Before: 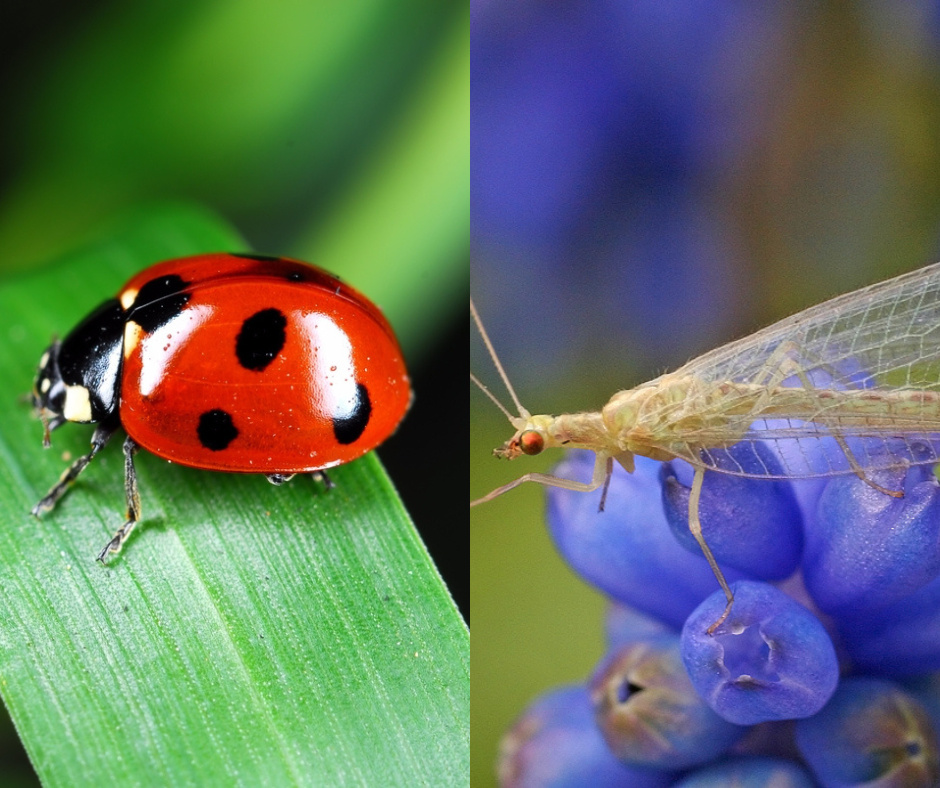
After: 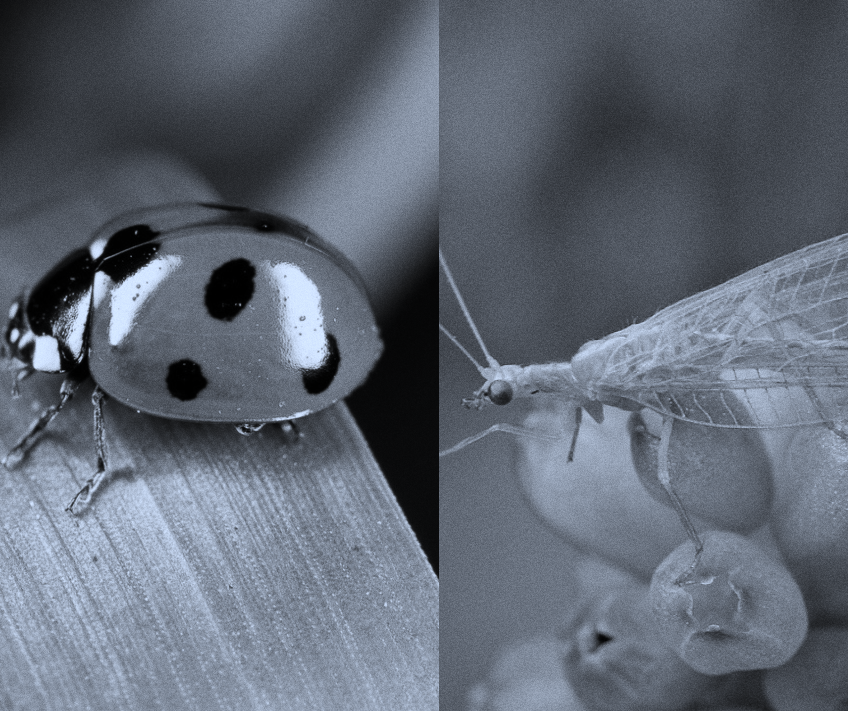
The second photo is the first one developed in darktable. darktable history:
crop: left 3.305%, top 6.436%, right 6.389%, bottom 3.258%
color correction: highlights a* -2.24, highlights b* -18.1
color calibration: output gray [0.31, 0.36, 0.33, 0], gray › normalize channels true, illuminant same as pipeline (D50), adaptation XYZ, x 0.346, y 0.359, gamut compression 0
grain: strength 26%
exposure: exposure -0.242 EV, compensate highlight preservation false
